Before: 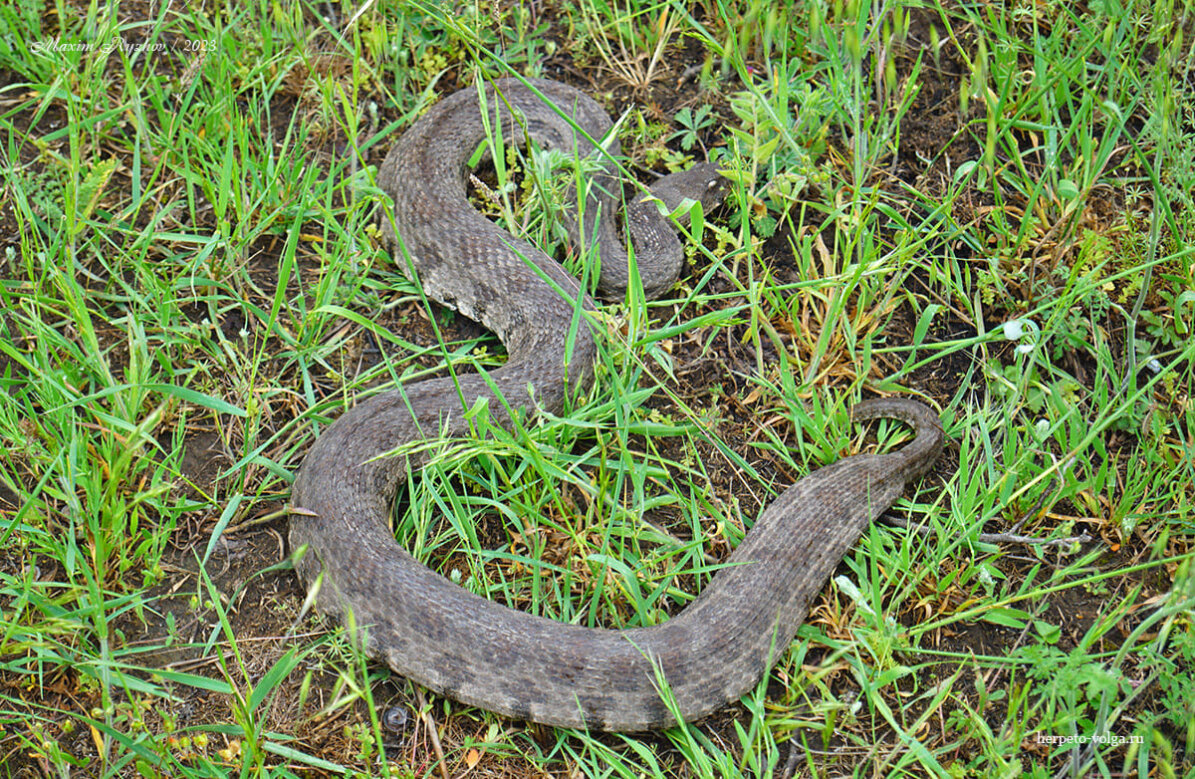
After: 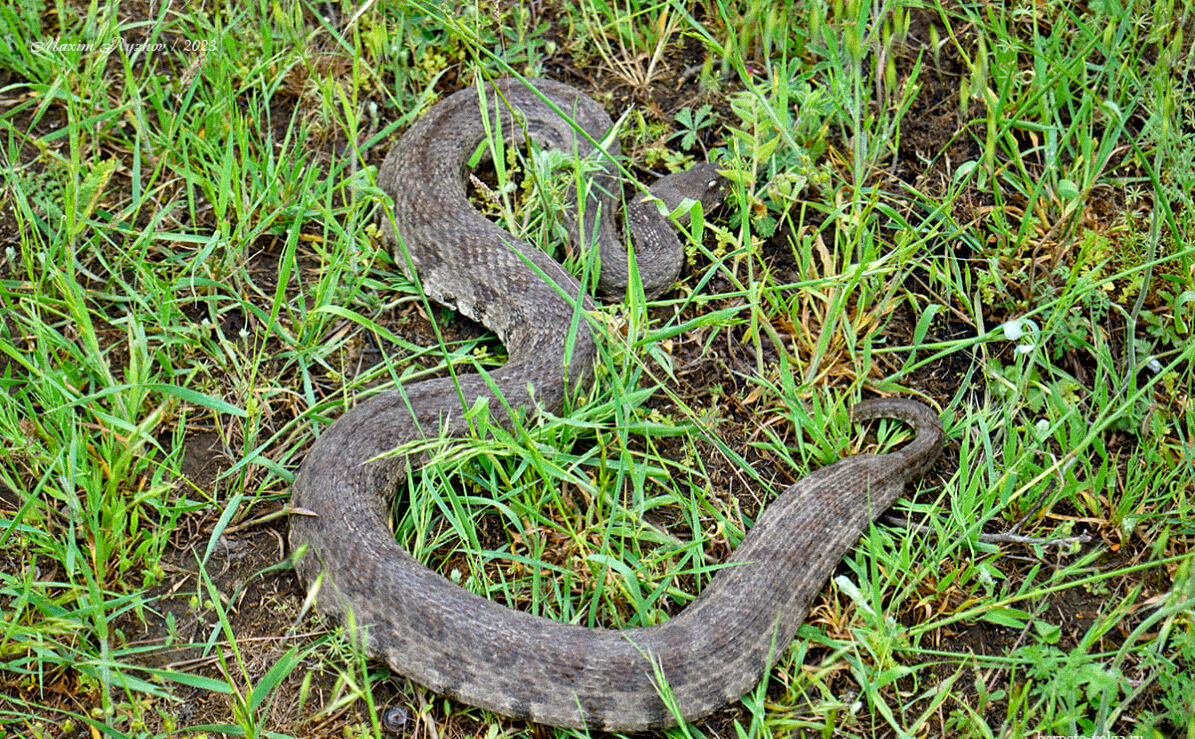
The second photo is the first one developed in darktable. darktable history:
crop and rotate: top 0%, bottom 5.097%
grain: mid-tones bias 0%
local contrast: mode bilateral grid, contrast 20, coarseness 50, detail 132%, midtone range 0.2
exposure: black level correction 0.011, compensate highlight preservation false
